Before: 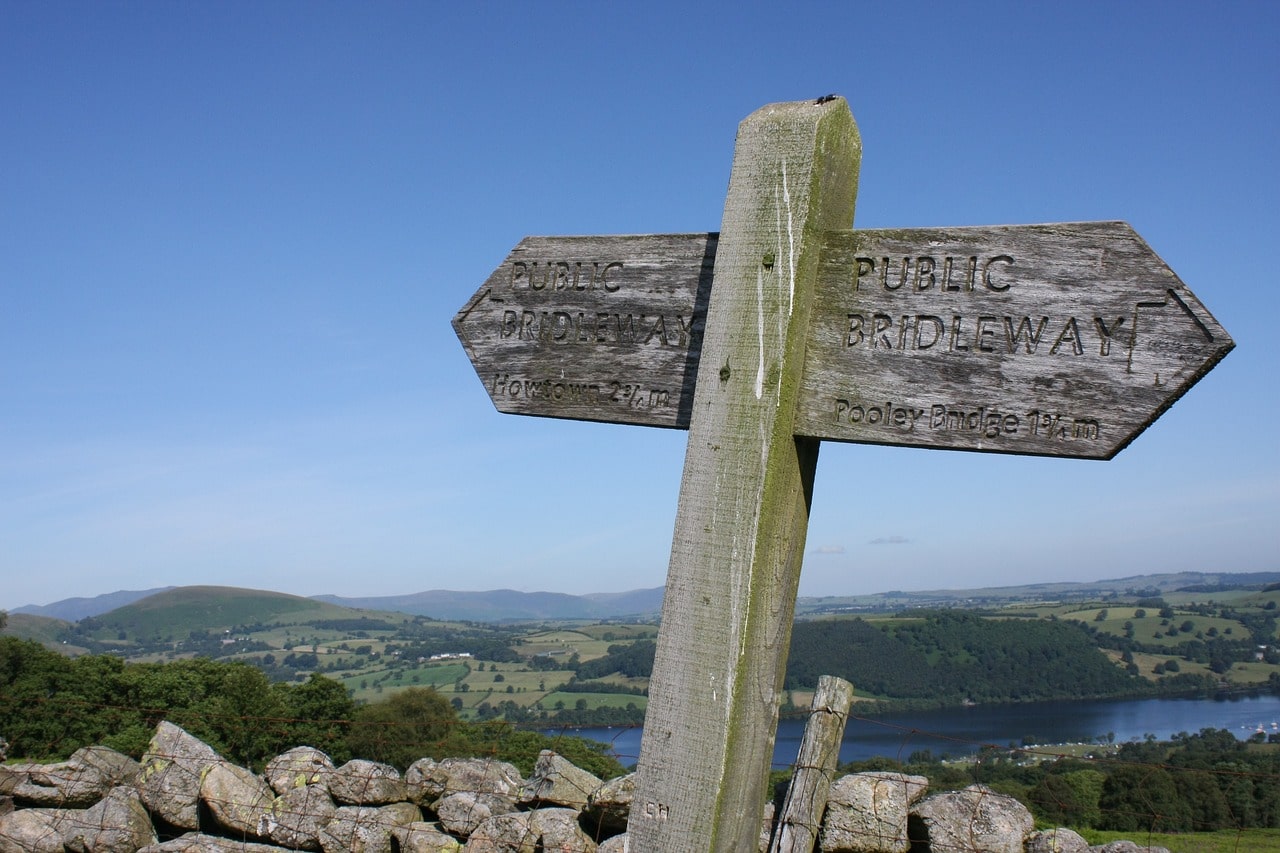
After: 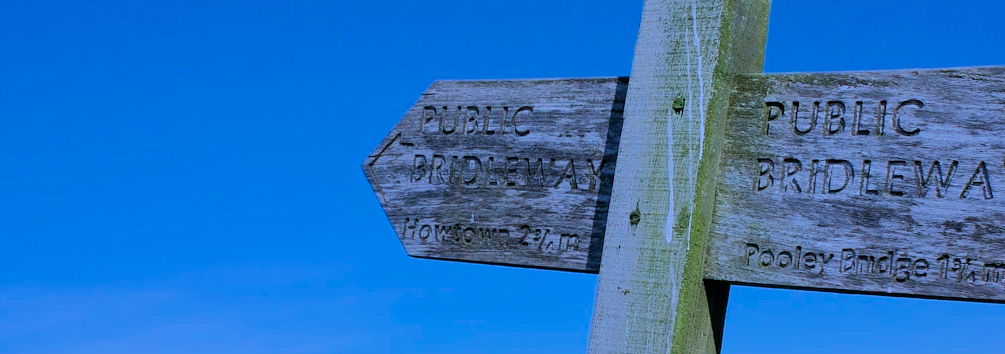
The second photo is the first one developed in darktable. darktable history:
color balance rgb: perceptual saturation grading › global saturation 40%, global vibrance 15%
filmic rgb: black relative exposure -7.15 EV, white relative exposure 5.36 EV, hardness 3.02, color science v6 (2022)
crop: left 7.036%, top 18.398%, right 14.379%, bottom 40.043%
color calibration: illuminant as shot in camera, adaptation linear Bradford (ICC v4), x 0.406, y 0.405, temperature 3570.35 K, saturation algorithm version 1 (2020)
shadows and highlights: radius 337.17, shadows 29.01, soften with gaussian
